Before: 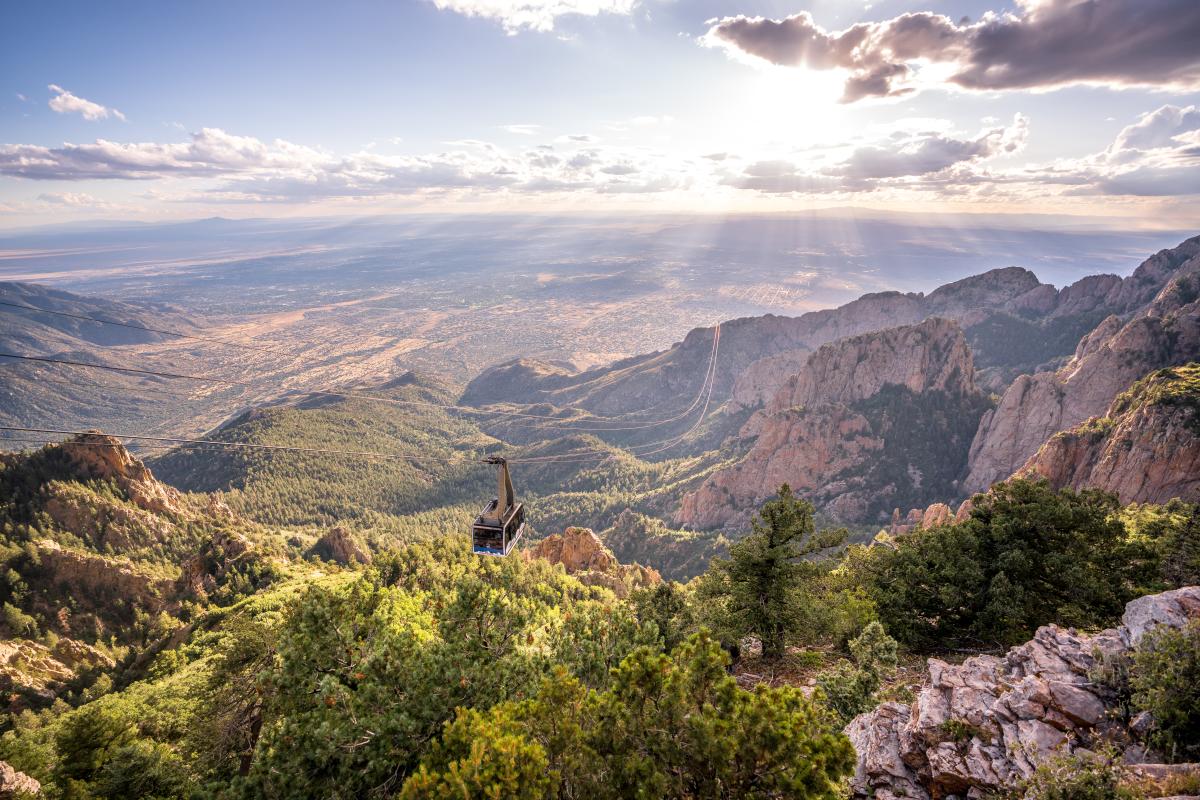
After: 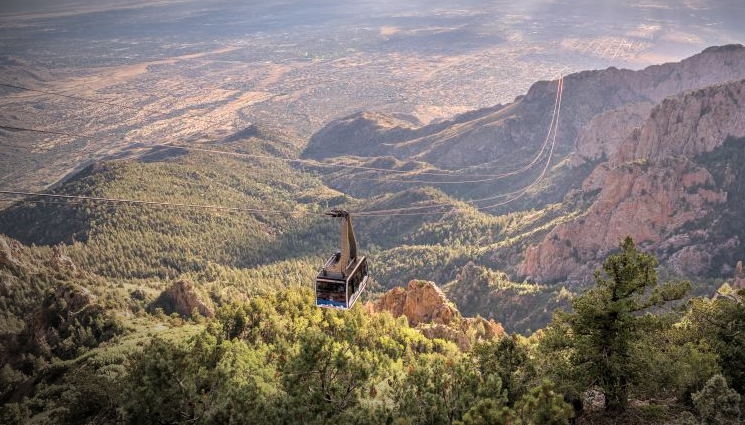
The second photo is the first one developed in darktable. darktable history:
crop: left 13.1%, top 30.988%, right 24.74%, bottom 15.767%
vignetting: fall-off radius 69.25%, brightness -0.867, center (0.217, -0.238), automatic ratio true
